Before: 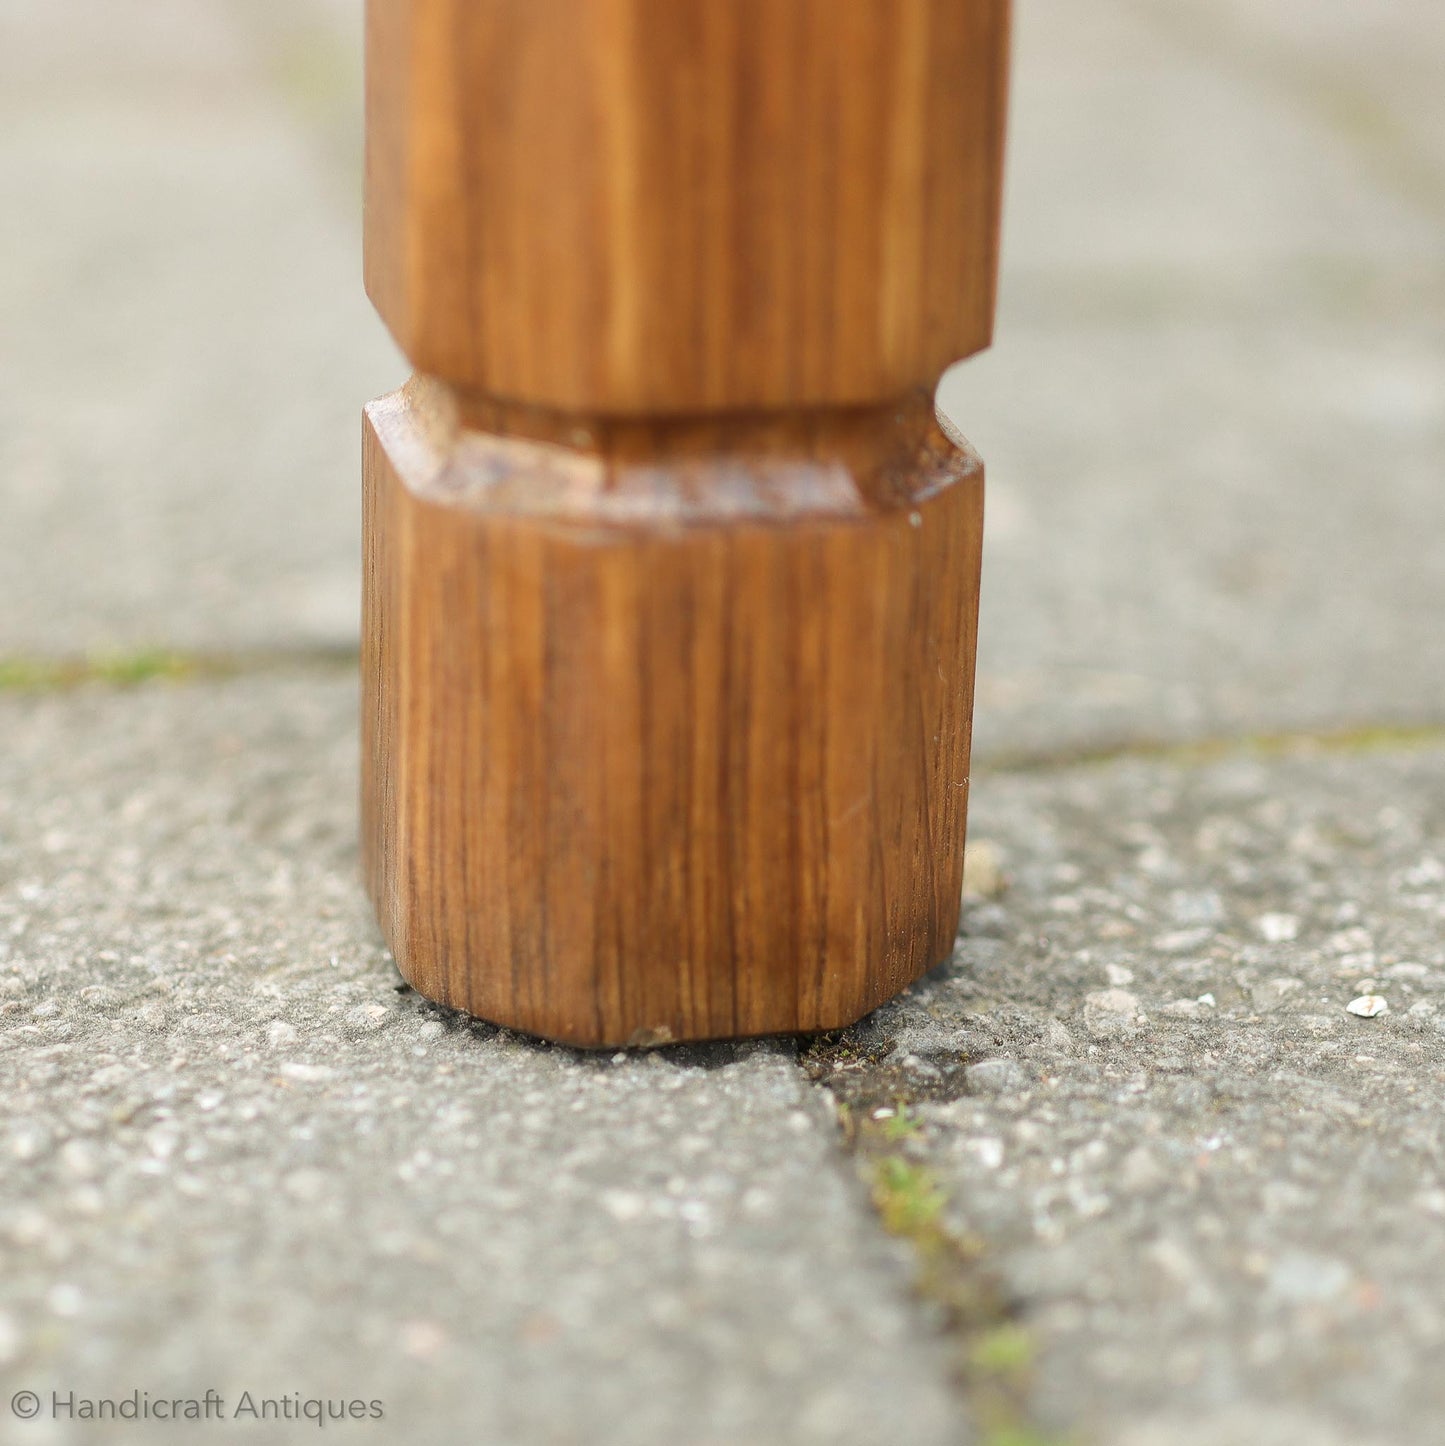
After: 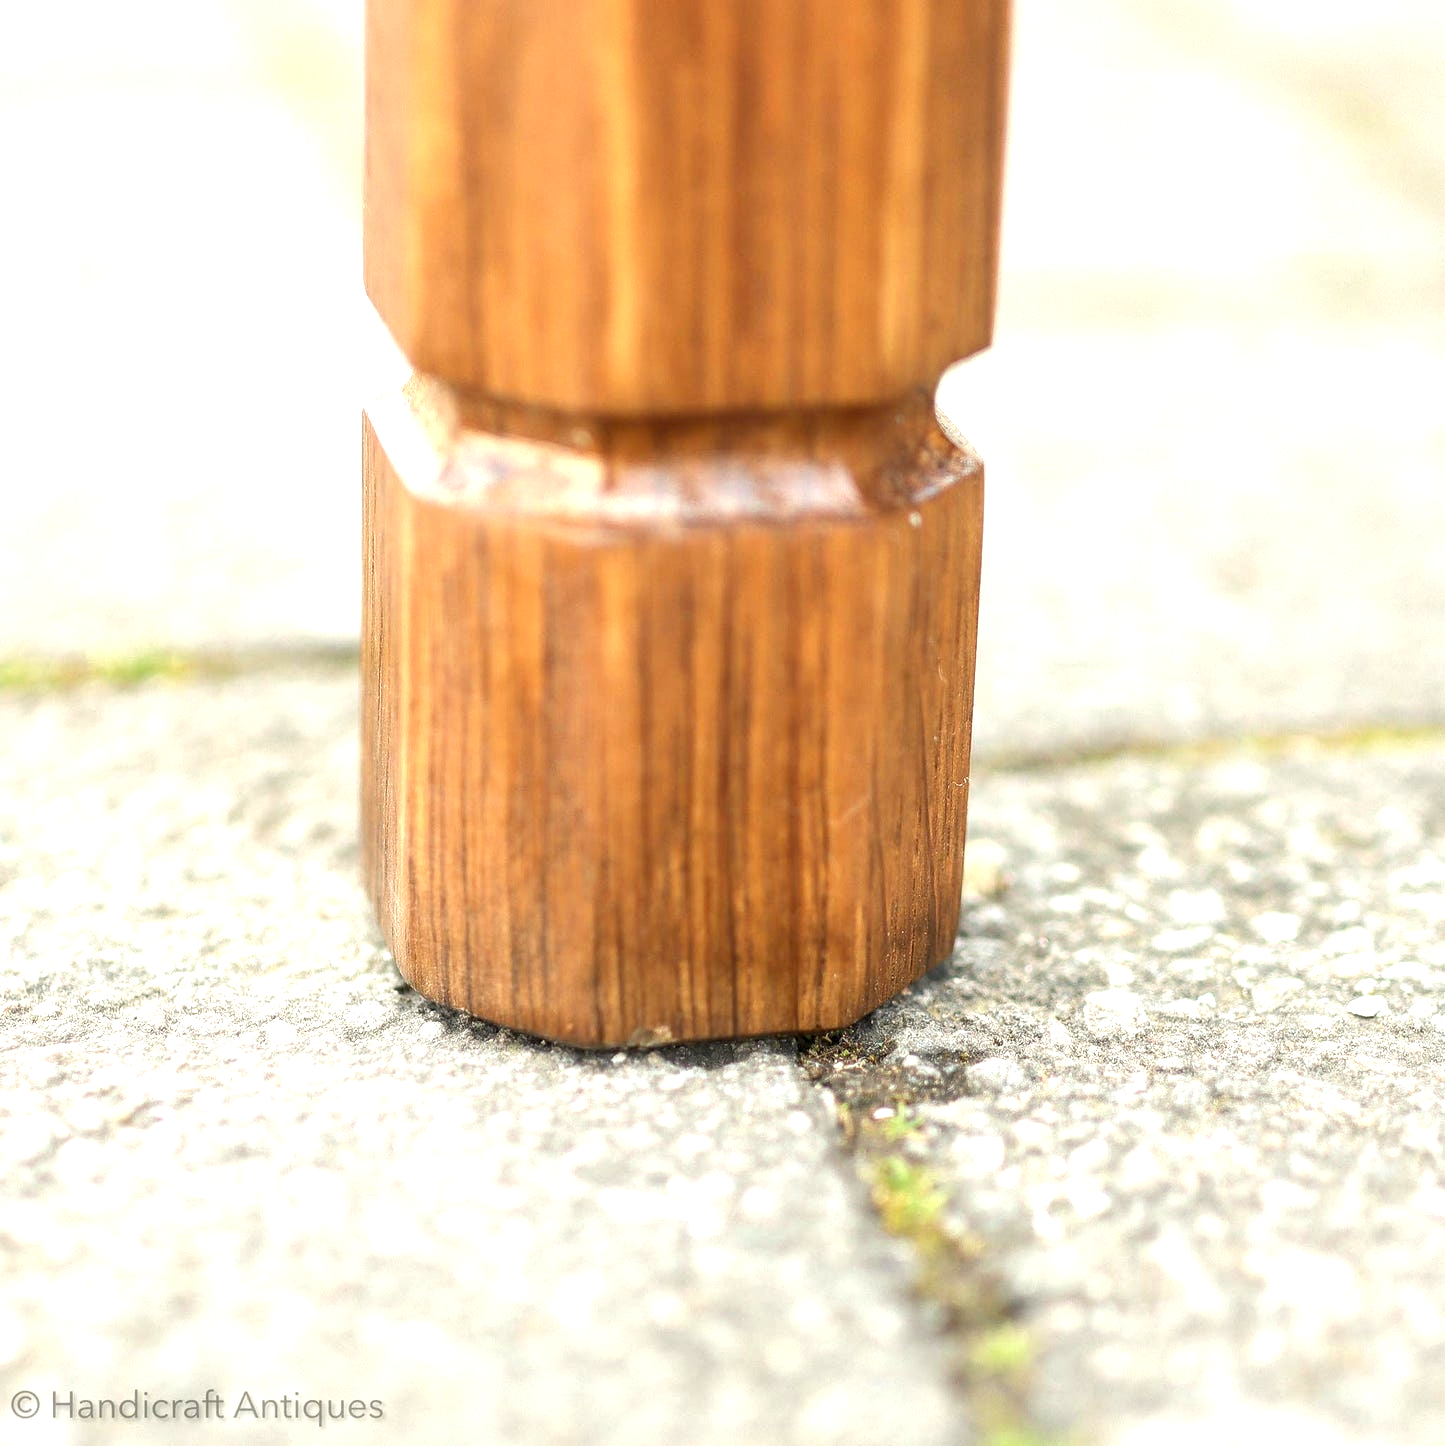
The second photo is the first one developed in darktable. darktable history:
local contrast: on, module defaults
exposure: black level correction 0.001, exposure 1 EV, compensate highlight preservation false
